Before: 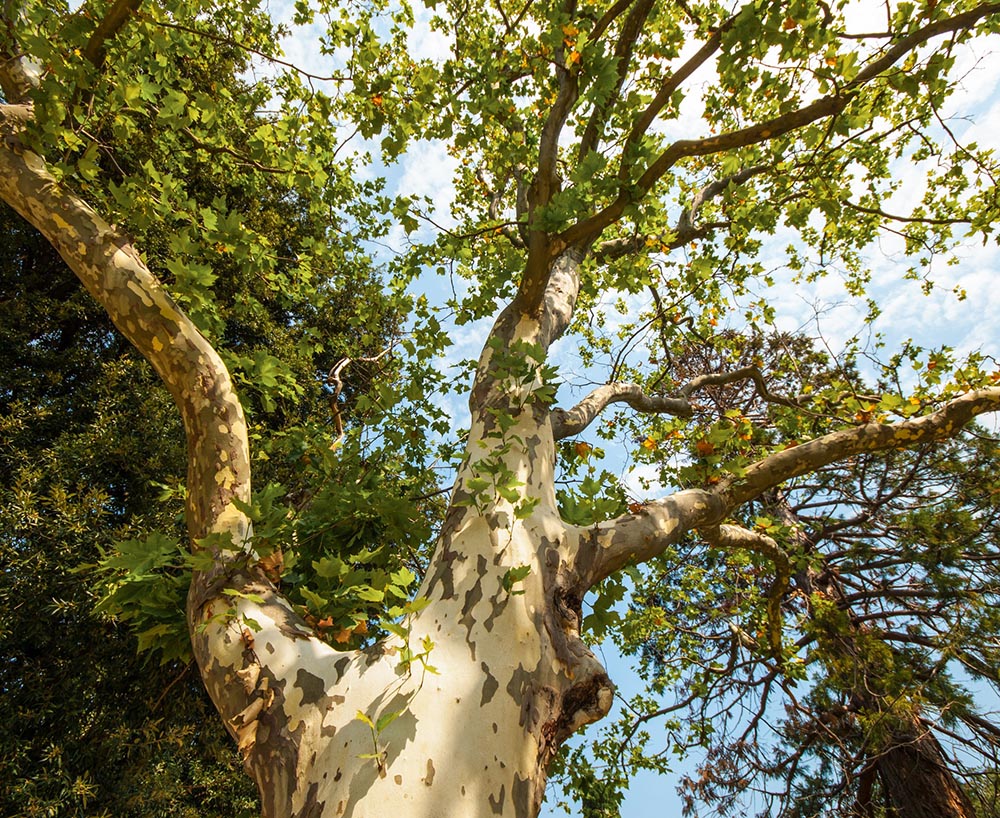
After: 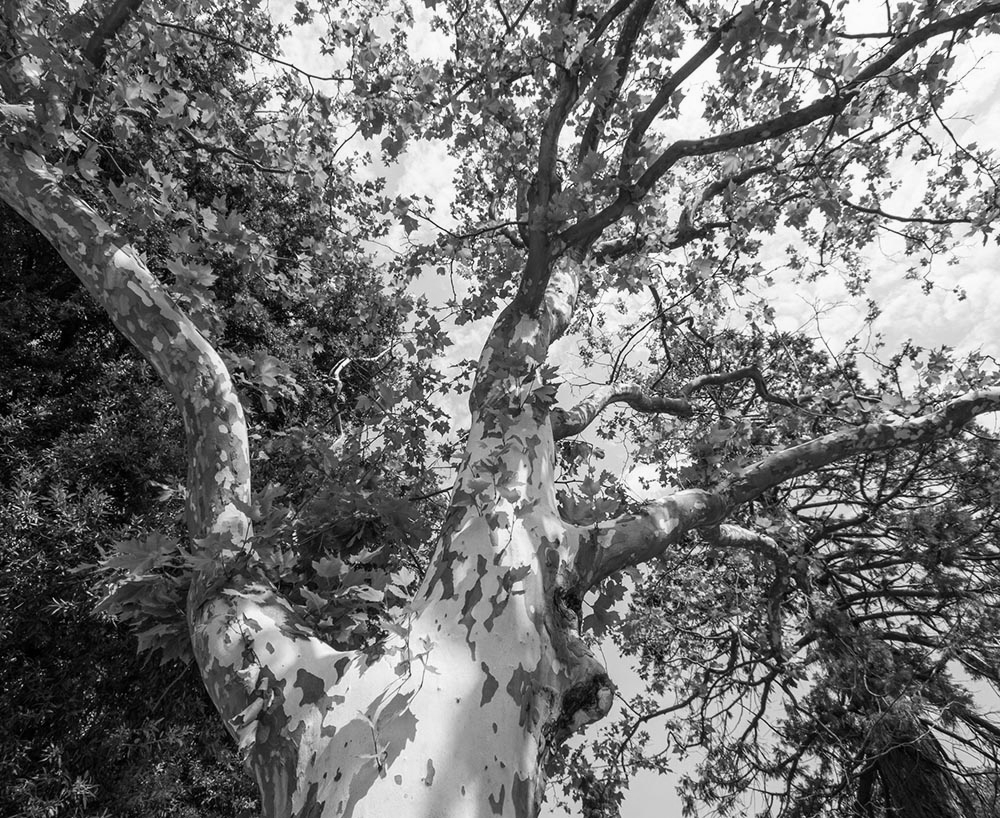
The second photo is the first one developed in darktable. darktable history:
monochrome: on, module defaults
exposure: compensate highlight preservation false
white balance: red 0.924, blue 1.095
